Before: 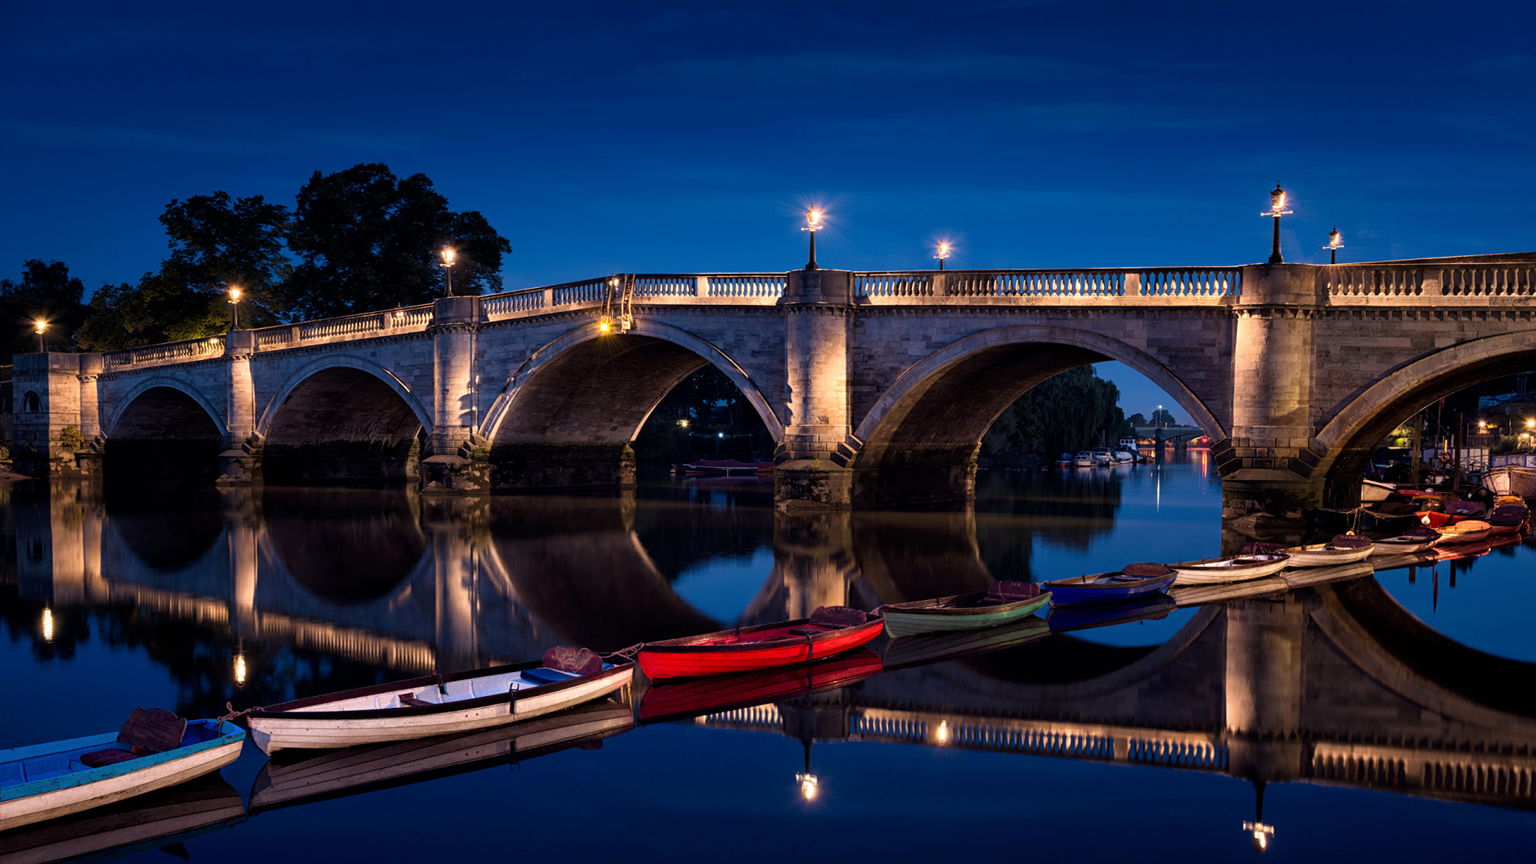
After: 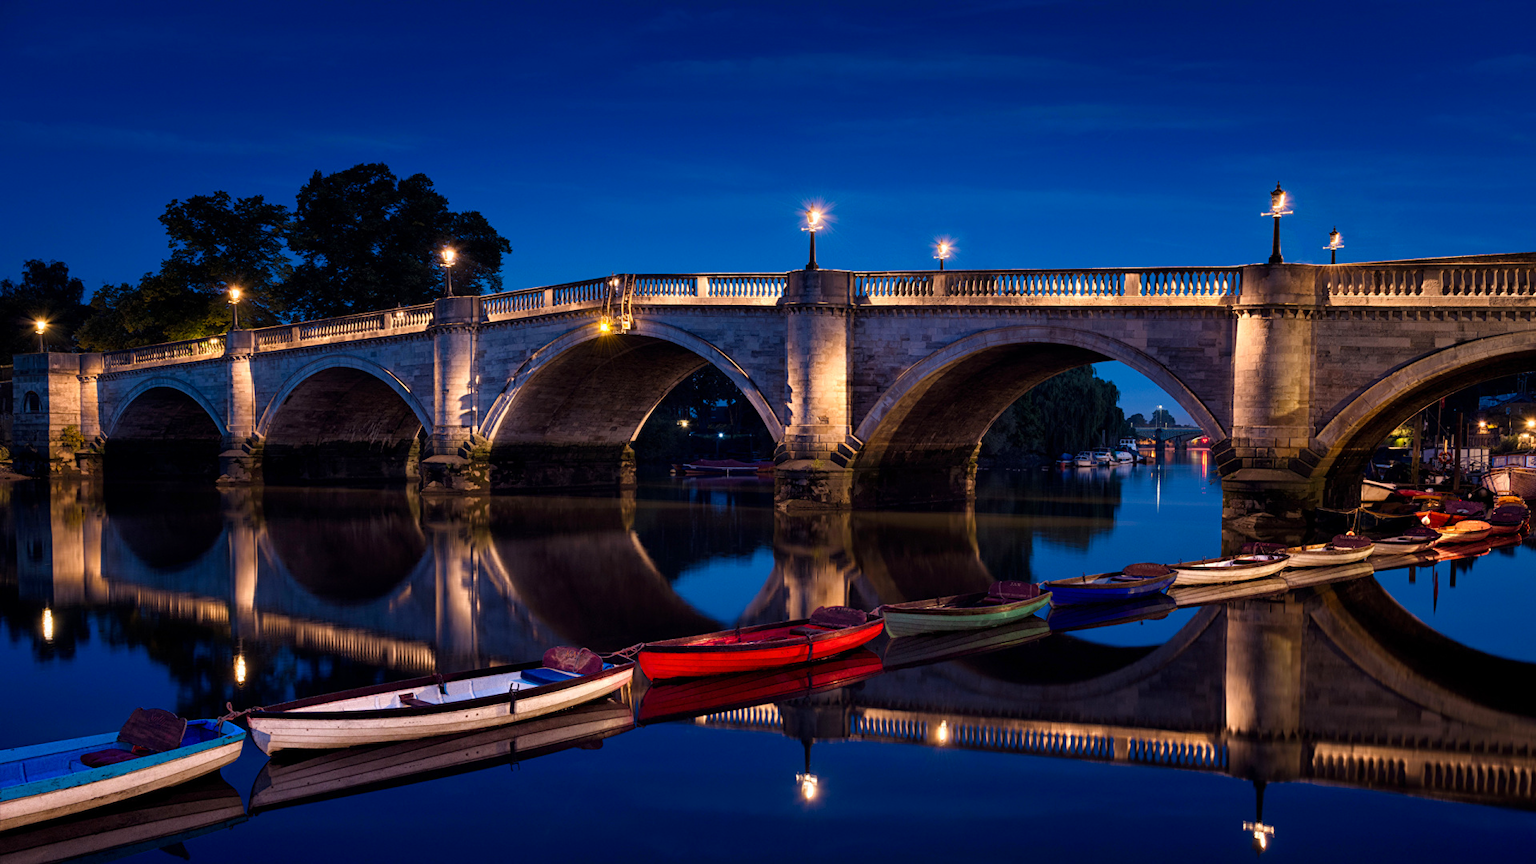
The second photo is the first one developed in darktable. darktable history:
color balance rgb: linear chroma grading › shadows 19.57%, linear chroma grading › highlights 2.758%, linear chroma grading › mid-tones 10.268%, perceptual saturation grading › global saturation 0.27%
tone equalizer: on, module defaults
